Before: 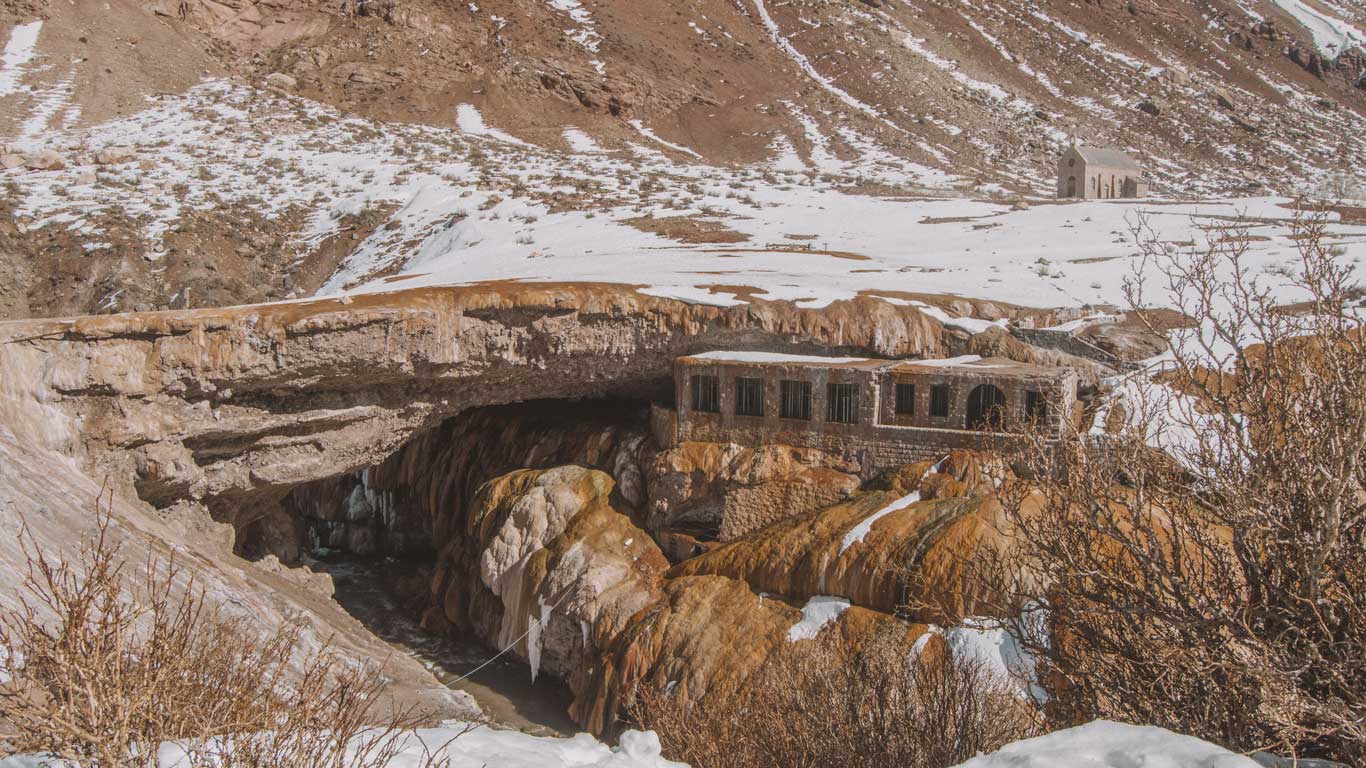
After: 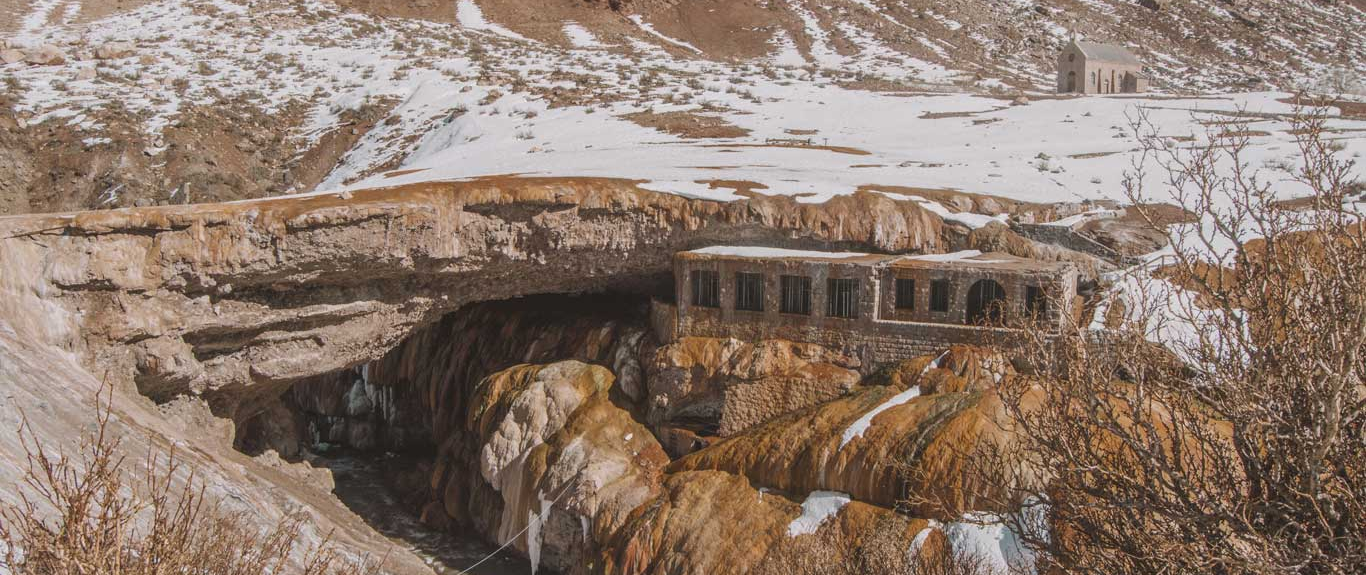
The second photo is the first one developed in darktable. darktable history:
crop: top 13.789%, bottom 11.335%
